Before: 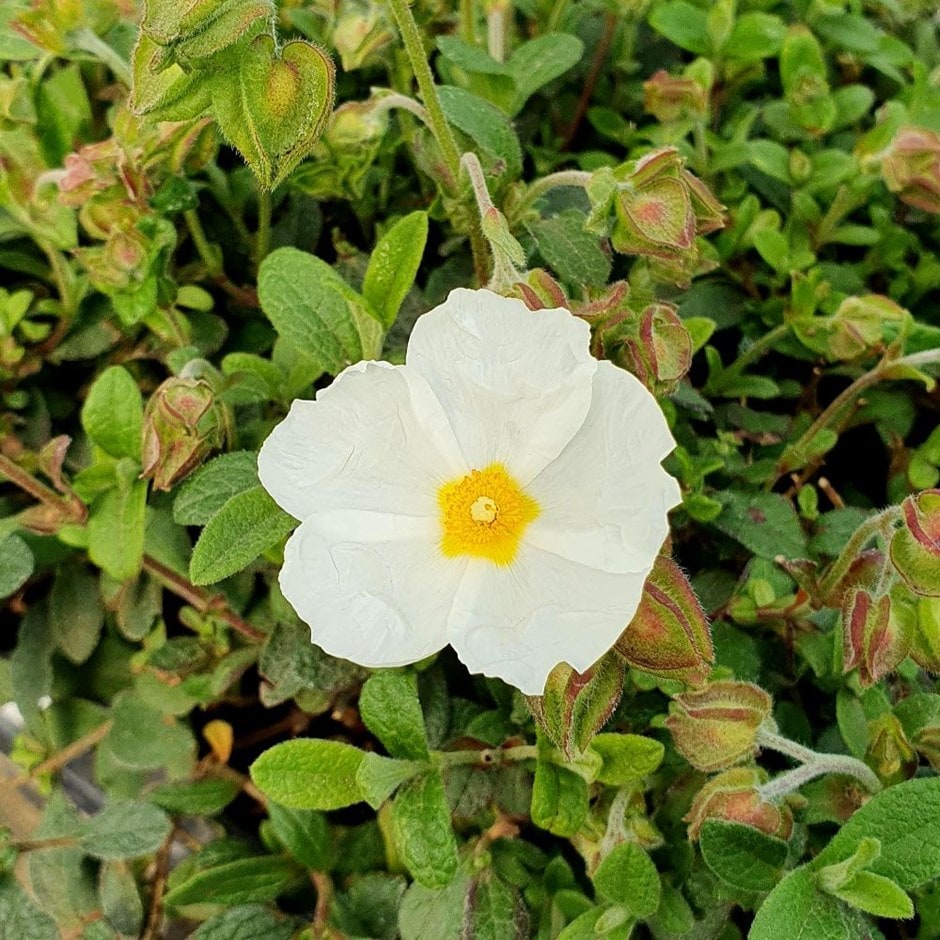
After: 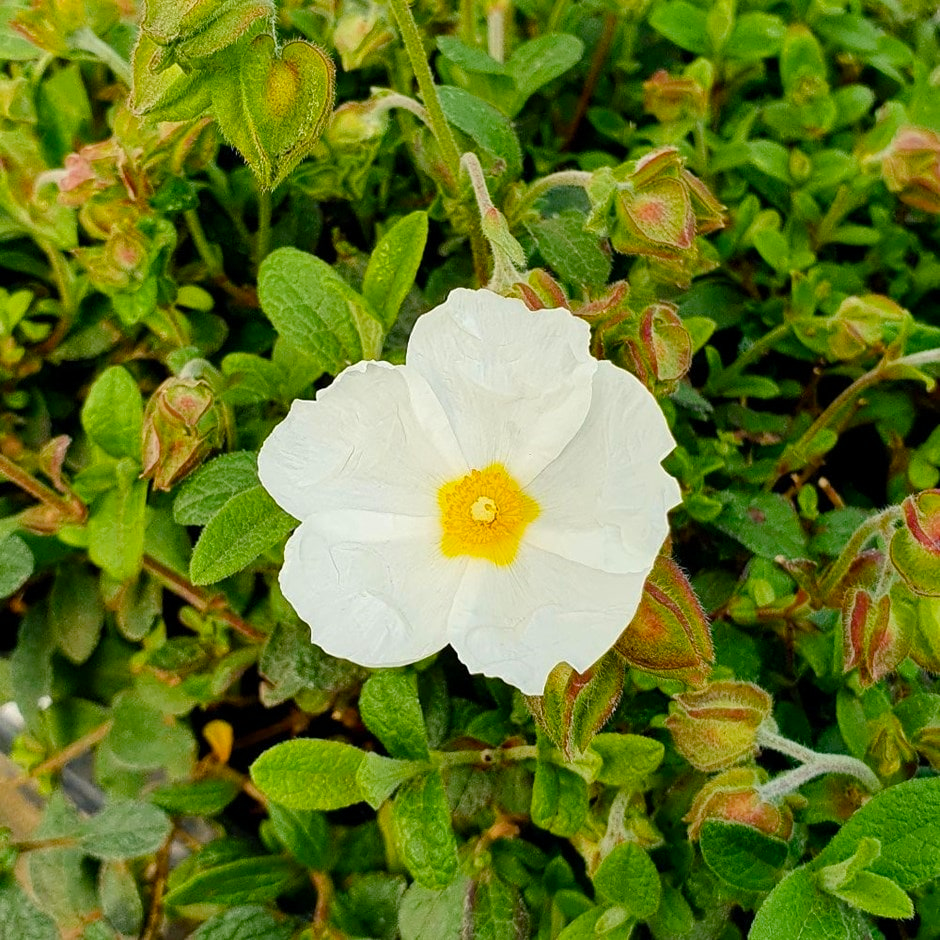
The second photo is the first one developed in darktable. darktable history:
color balance rgb: shadows lift › chroma 2.031%, shadows lift › hue 220.52°, perceptual saturation grading › global saturation 34.966%, perceptual saturation grading › highlights -25.571%, perceptual saturation grading › shadows 25.202%
